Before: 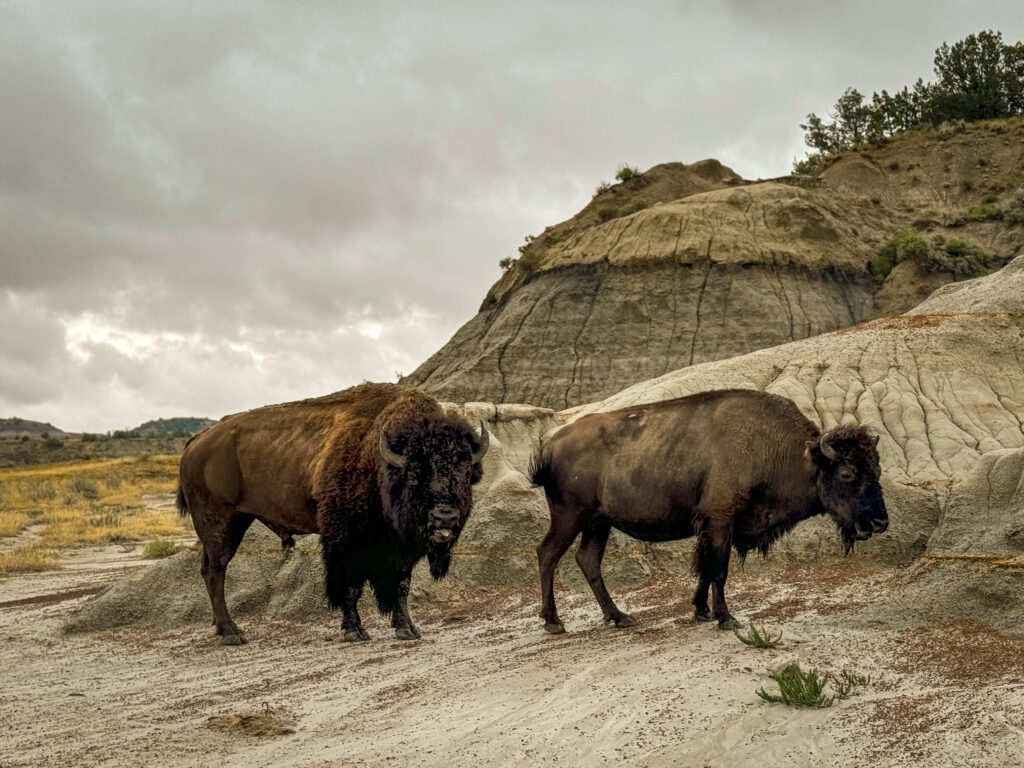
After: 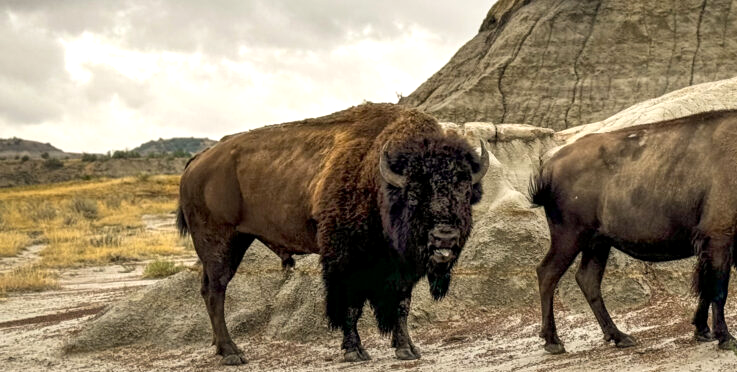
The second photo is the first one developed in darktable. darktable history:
crop: top 36.498%, right 27.964%, bottom 14.995%
exposure: black level correction 0.001, exposure 0.5 EV, compensate exposure bias true, compensate highlight preservation false
color zones: curves: ch1 [(0, 0.469) (0.001, 0.469) (0.12, 0.446) (0.248, 0.469) (0.5, 0.5) (0.748, 0.5) (0.999, 0.469) (1, 0.469)]
